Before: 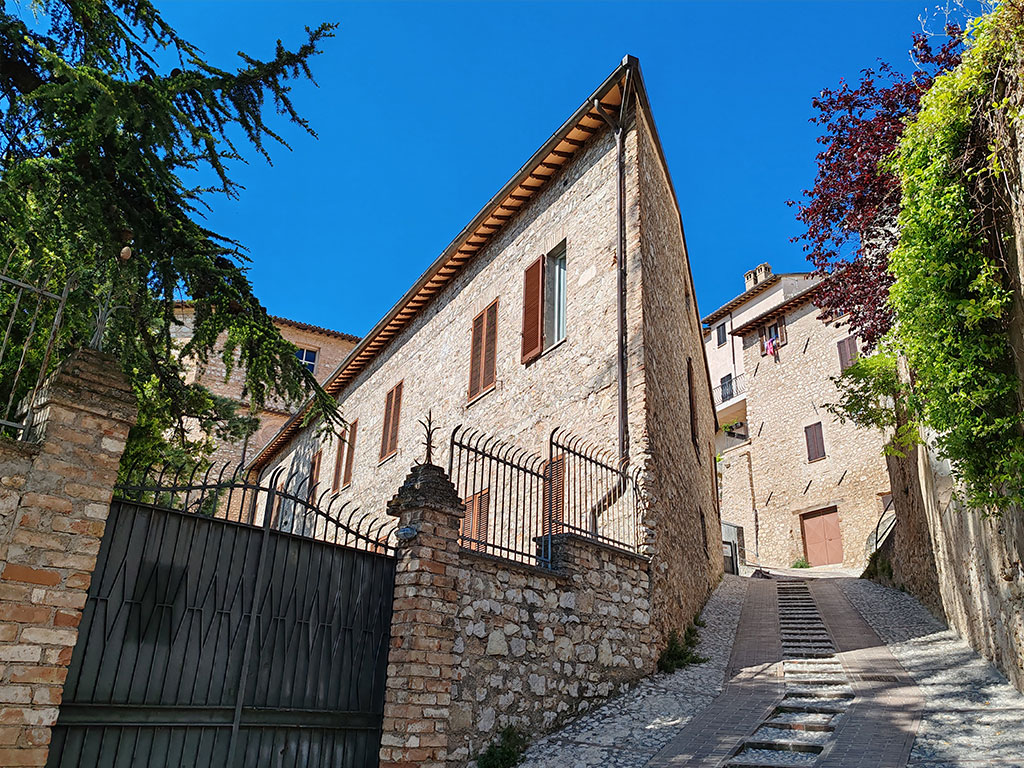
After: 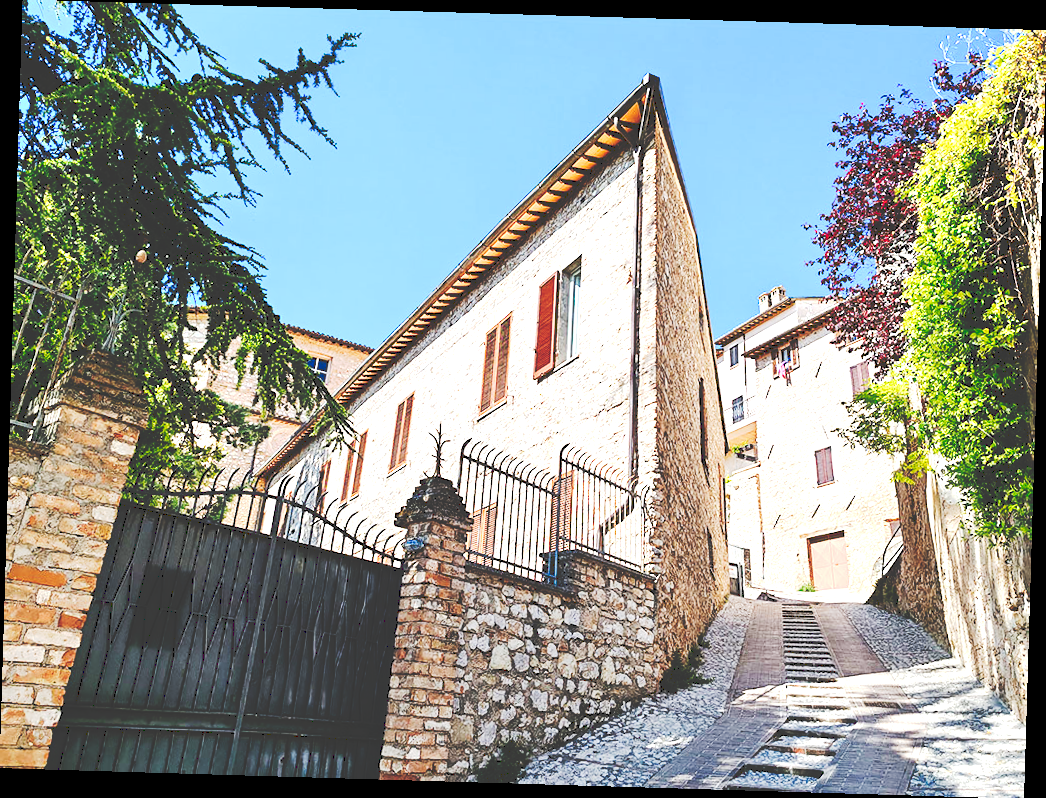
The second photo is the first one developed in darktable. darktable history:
exposure: exposure 1.2 EV, compensate highlight preservation false
rotate and perspective: rotation 1.72°, automatic cropping off
tone curve: curves: ch0 [(0, 0) (0.003, 0.231) (0.011, 0.231) (0.025, 0.231) (0.044, 0.231) (0.069, 0.231) (0.1, 0.234) (0.136, 0.239) (0.177, 0.243) (0.224, 0.247) (0.277, 0.265) (0.335, 0.311) (0.399, 0.389) (0.468, 0.507) (0.543, 0.634) (0.623, 0.74) (0.709, 0.83) (0.801, 0.889) (0.898, 0.93) (1, 1)], preserve colors none
